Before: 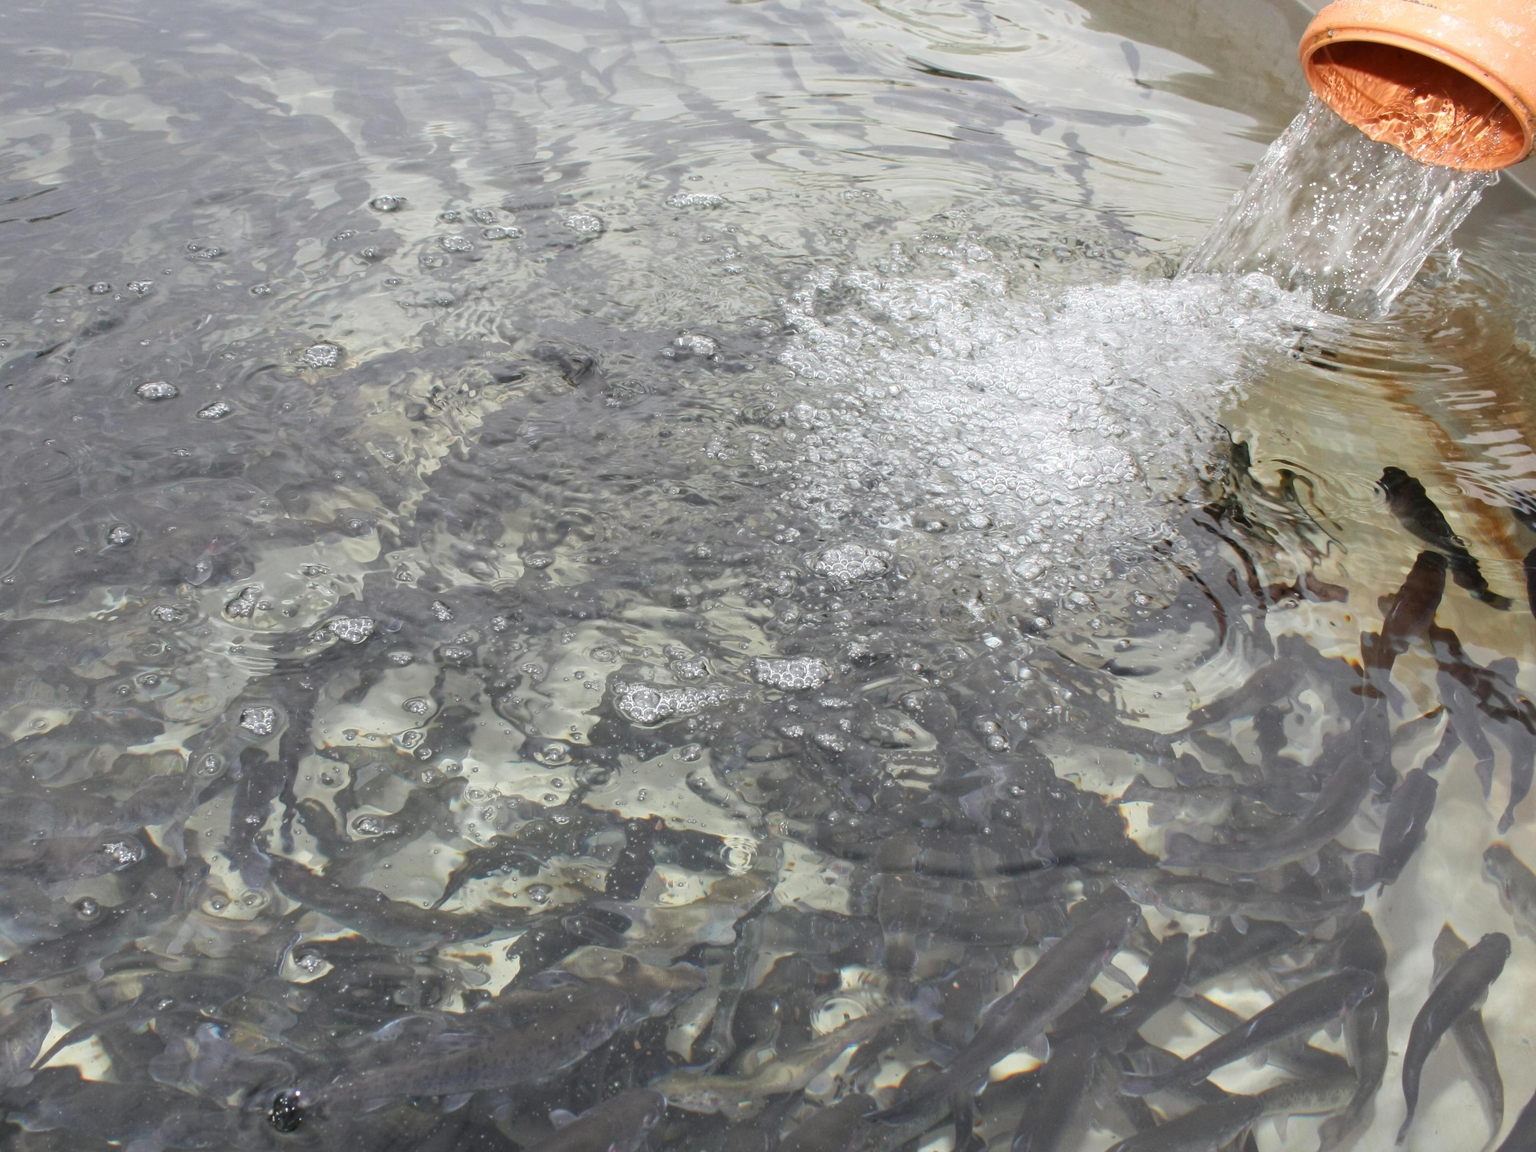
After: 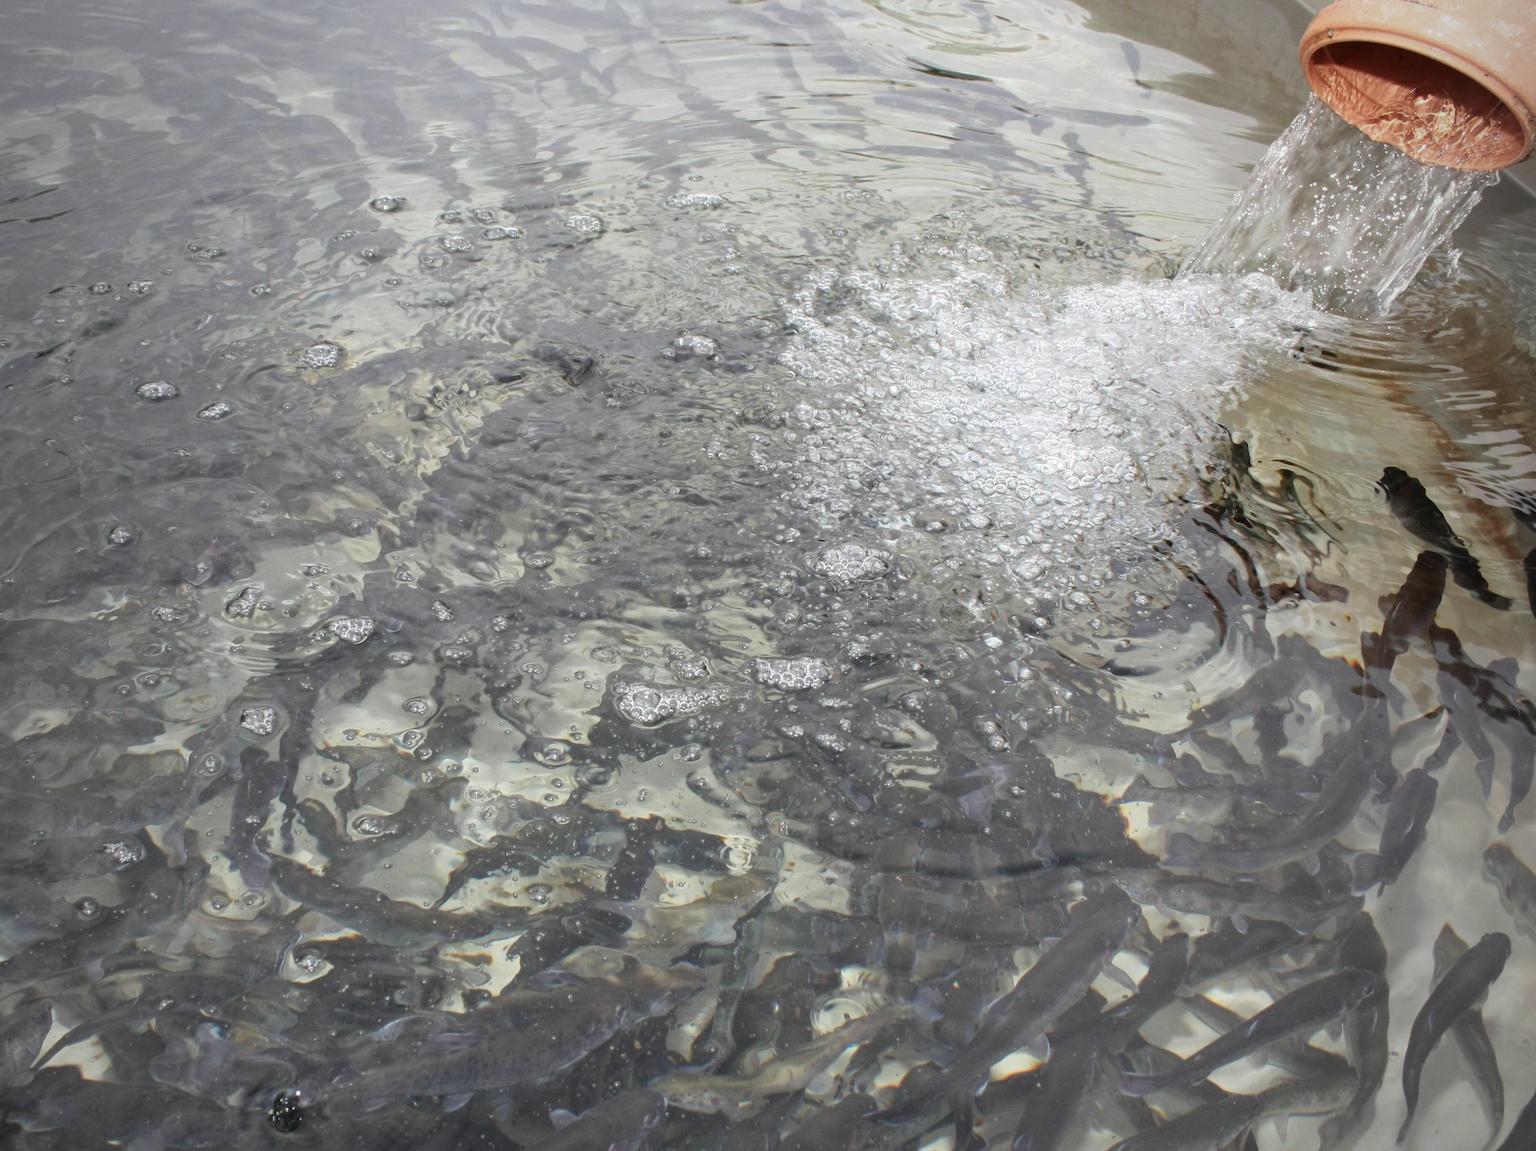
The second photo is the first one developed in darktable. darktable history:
vignetting: fall-off start 96.28%, fall-off radius 99.31%, width/height ratio 0.61
tone curve: curves: ch0 [(0, 0) (0.161, 0.144) (0.501, 0.497) (1, 1)], color space Lab, independent channels, preserve colors none
